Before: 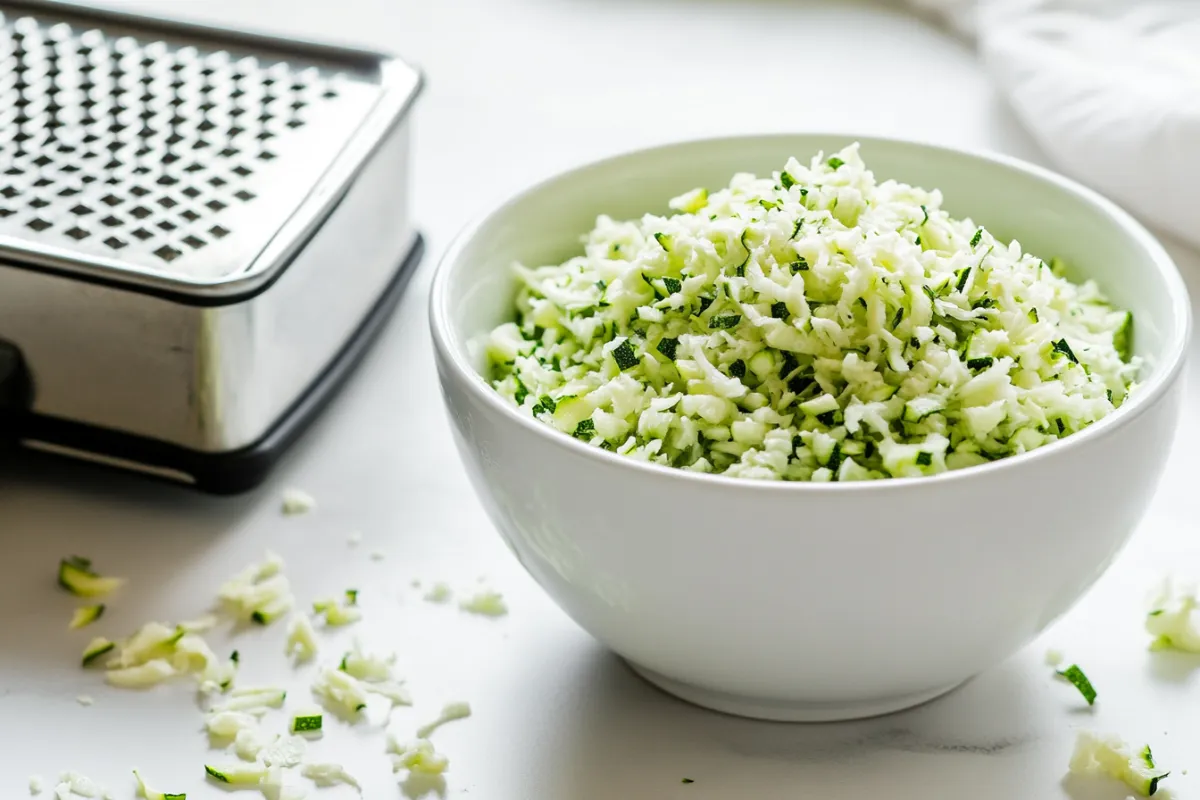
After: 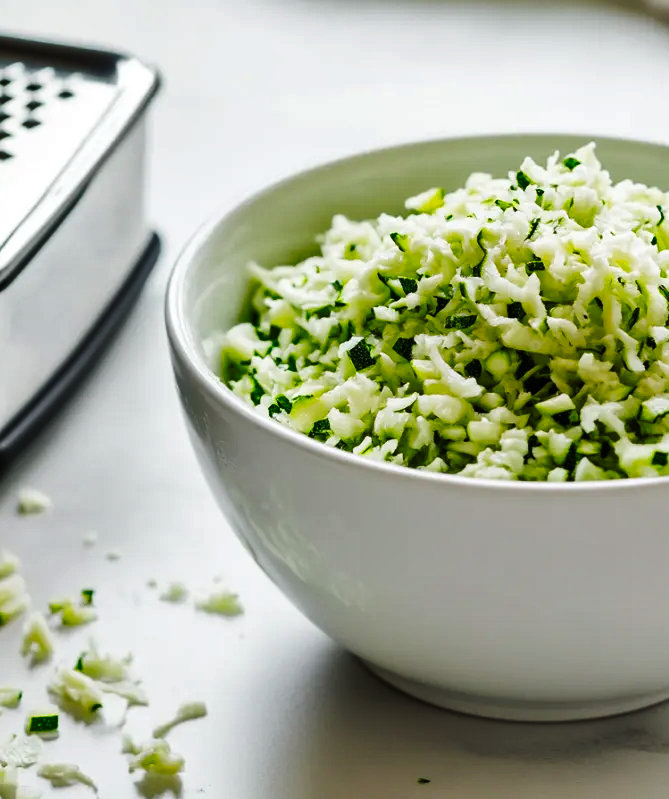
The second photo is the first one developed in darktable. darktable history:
shadows and highlights: soften with gaussian
crop: left 22.054%, right 22.156%, bottom 0.008%
tone curve: curves: ch0 [(0, 0) (0.003, 0.006) (0.011, 0.007) (0.025, 0.01) (0.044, 0.015) (0.069, 0.023) (0.1, 0.031) (0.136, 0.045) (0.177, 0.066) (0.224, 0.098) (0.277, 0.139) (0.335, 0.194) (0.399, 0.254) (0.468, 0.346) (0.543, 0.45) (0.623, 0.56) (0.709, 0.667) (0.801, 0.78) (0.898, 0.891) (1, 1)], preserve colors none
